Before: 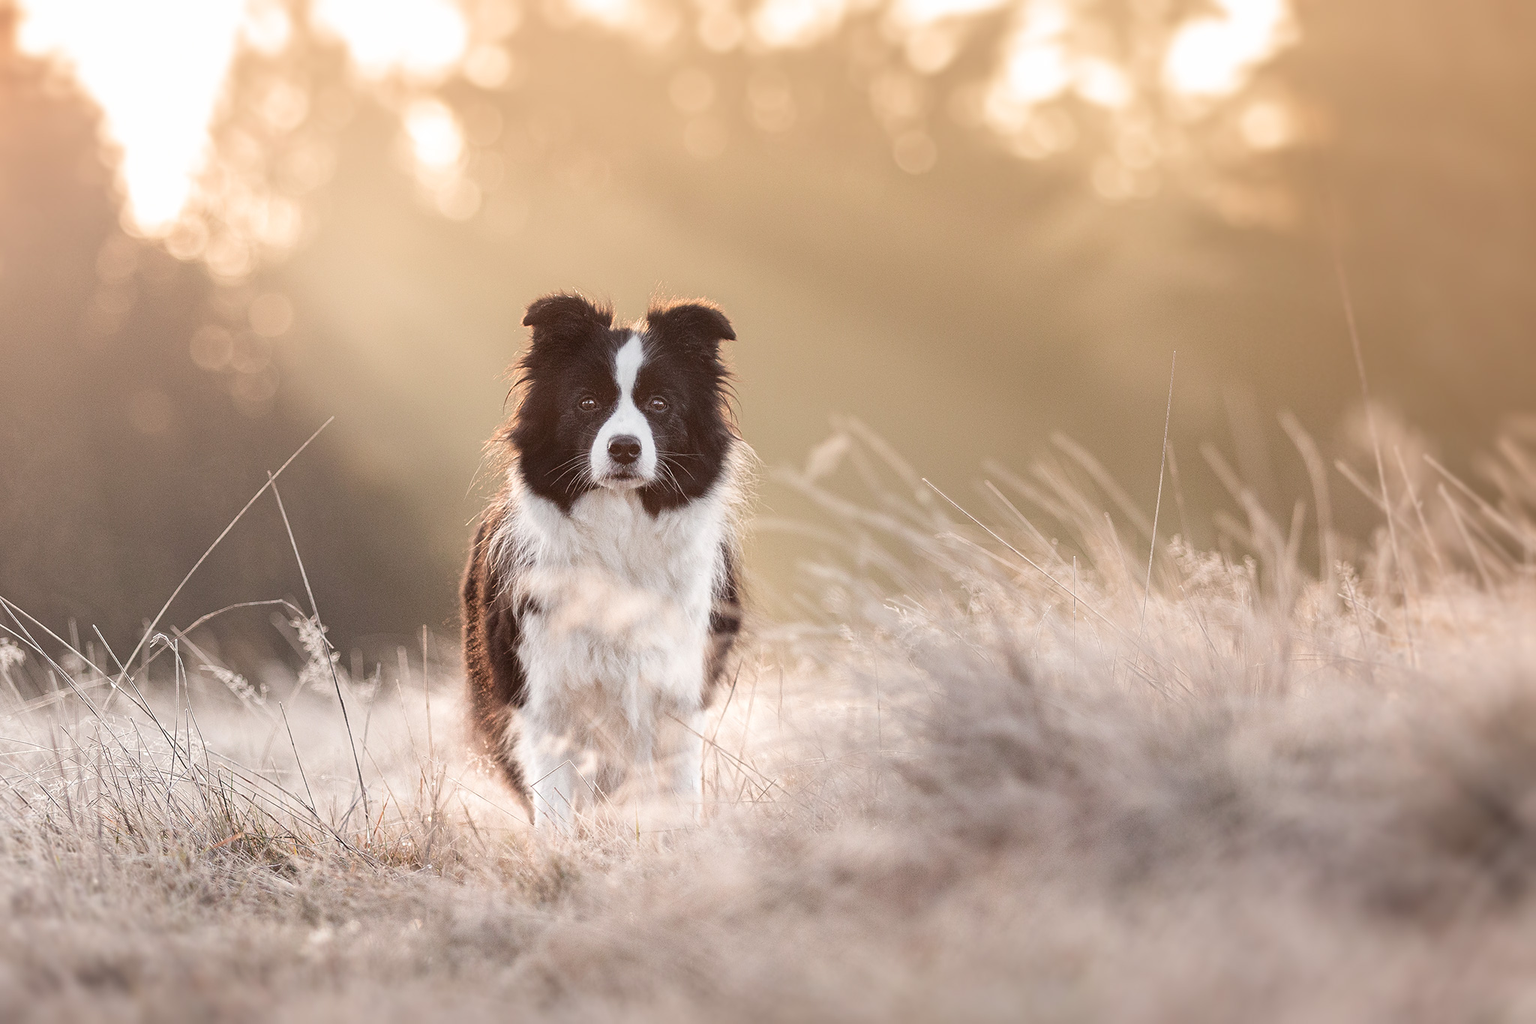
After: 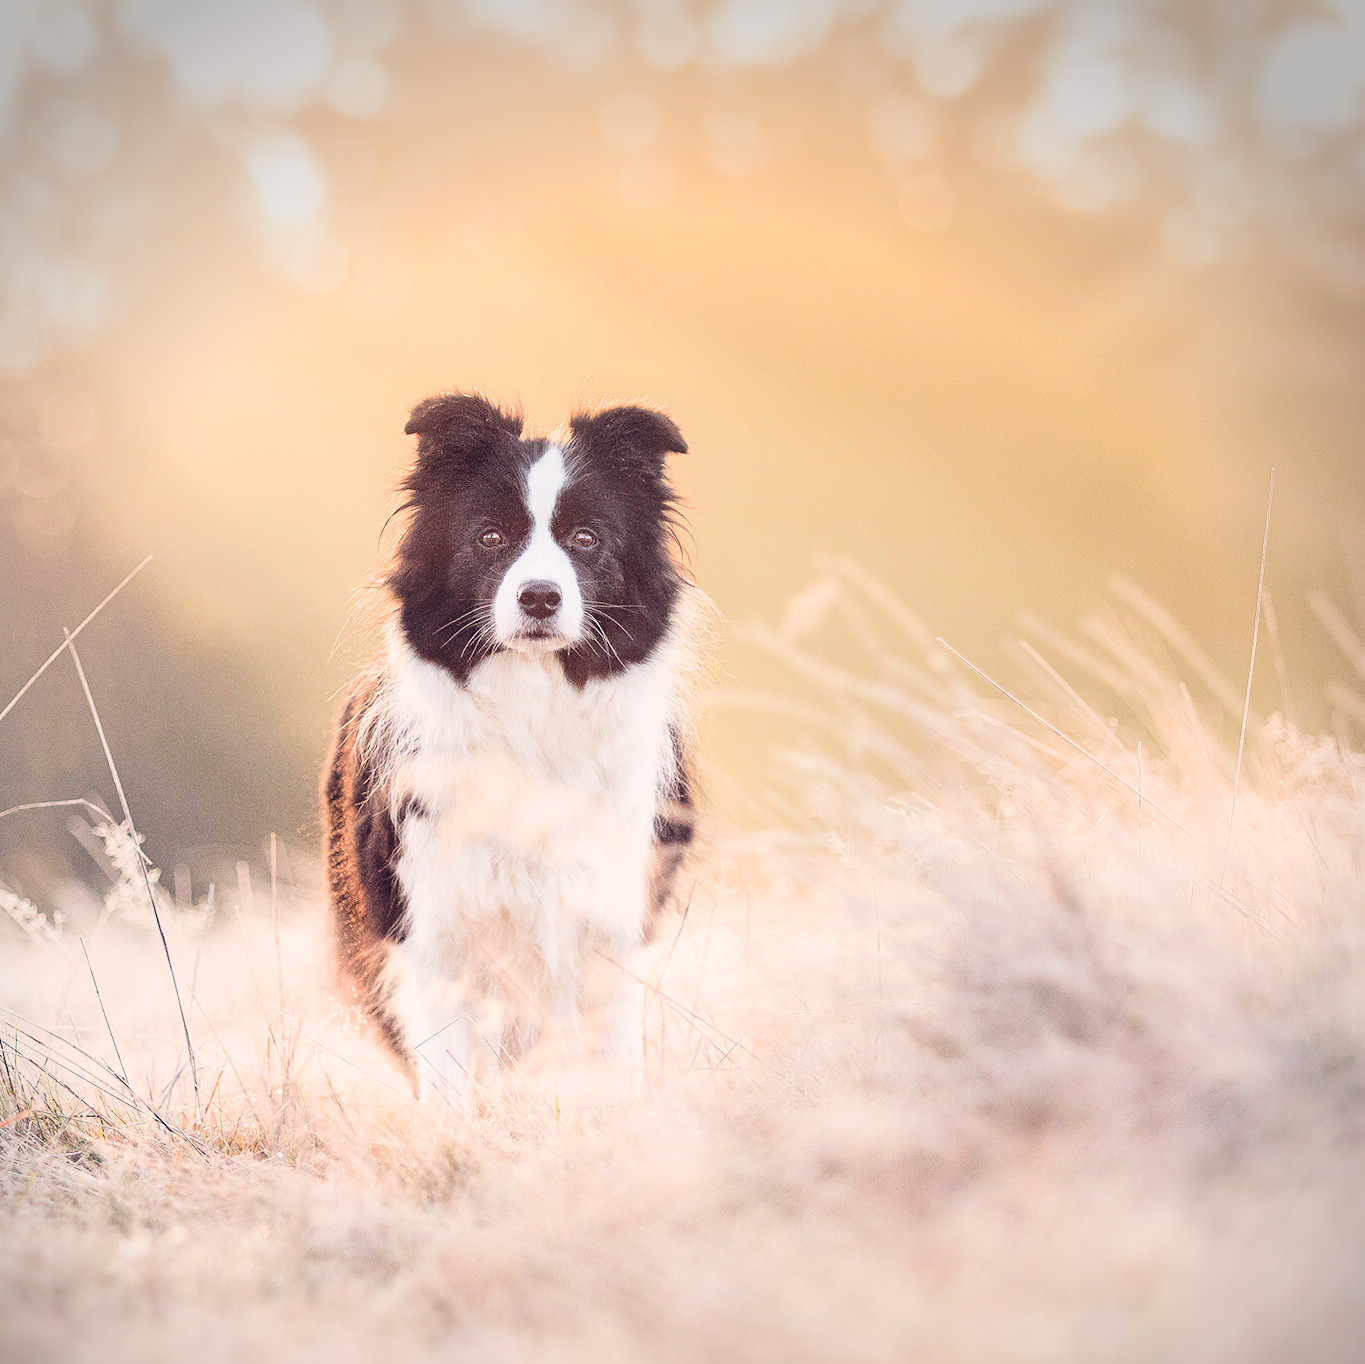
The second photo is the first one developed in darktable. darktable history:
crop and rotate: left 14.351%, right 18.963%
contrast brightness saturation: contrast 0.102, brightness 0.038, saturation 0.092
color balance rgb: shadows lift › hue 86.78°, power › luminance -7.818%, power › chroma 1.077%, power › hue 217.29°, highlights gain › chroma 0.268%, highlights gain › hue 330.97°, global offset › luminance -0.296%, global offset › chroma 0.306%, global offset › hue 262.85°, perceptual saturation grading › global saturation 30.992%, global vibrance 20%
filmic rgb: black relative exposure -7.65 EV, white relative exposure 4.56 EV, hardness 3.61
exposure: black level correction 0, exposure 1.358 EV, compensate highlight preservation false
color correction: highlights a* -2.53, highlights b* 2.43
vignetting: fall-off start 91.41%, center (-0.03, 0.236), unbound false
